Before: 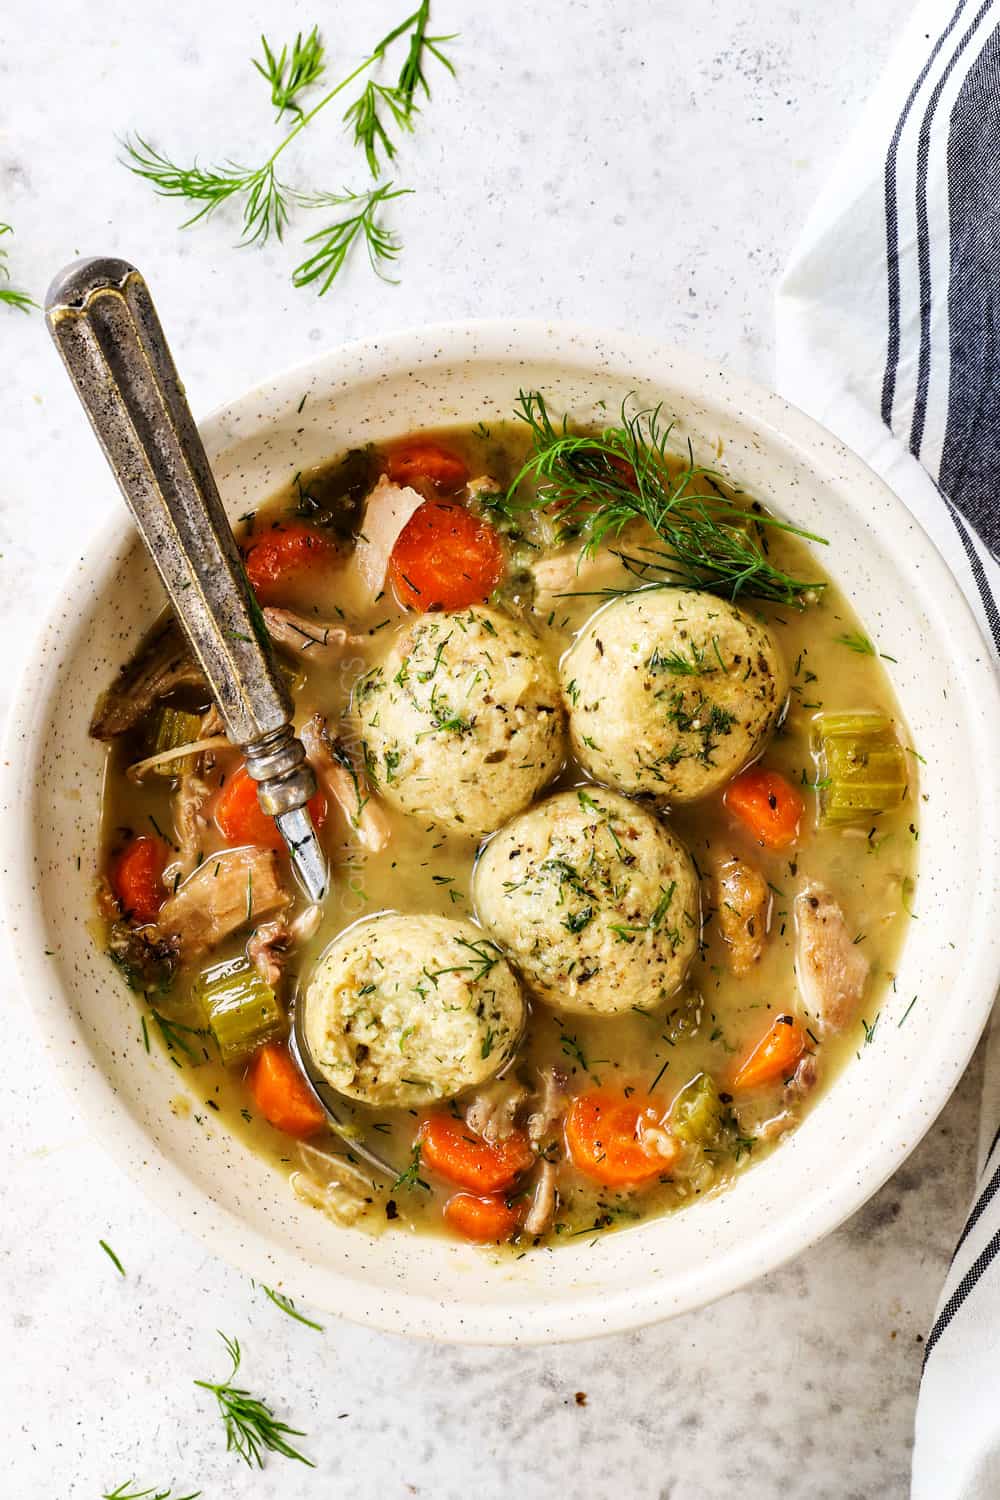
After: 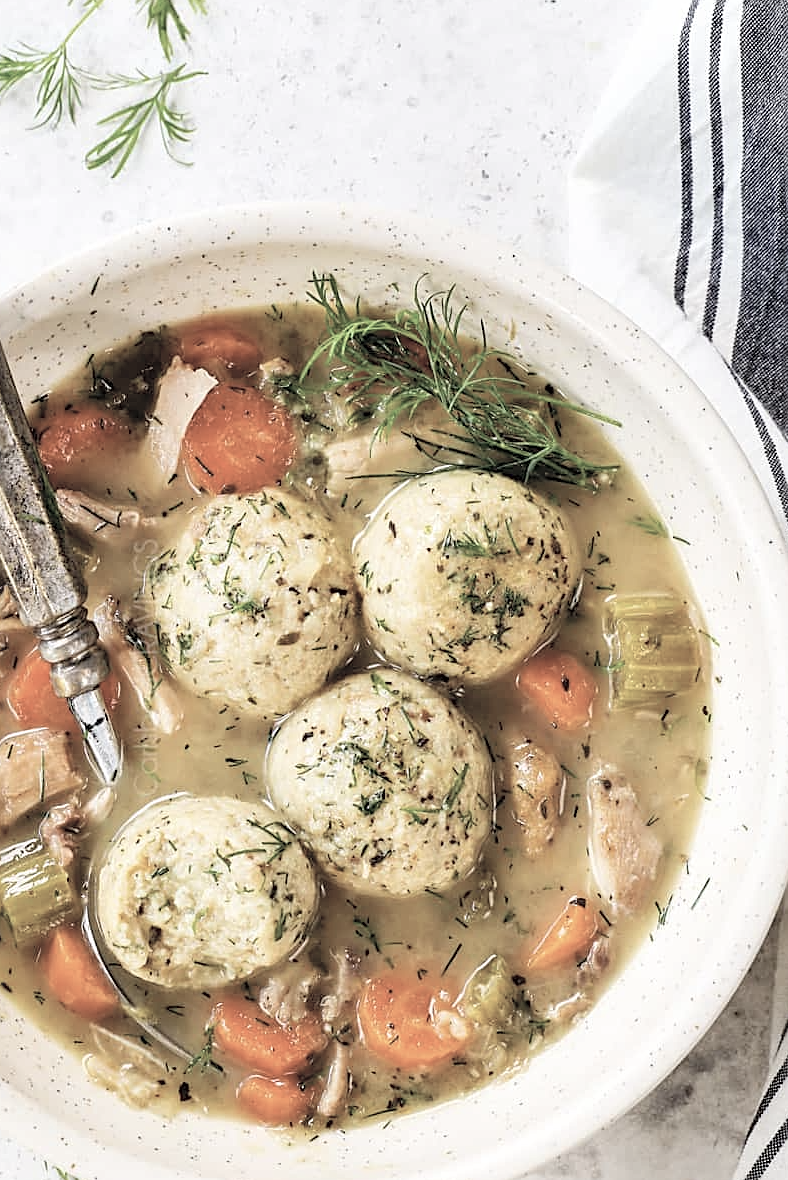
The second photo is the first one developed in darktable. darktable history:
sharpen: on, module defaults
crop and rotate: left 20.74%, top 7.912%, right 0.375%, bottom 13.378%
contrast brightness saturation: brightness 0.18, saturation -0.5
